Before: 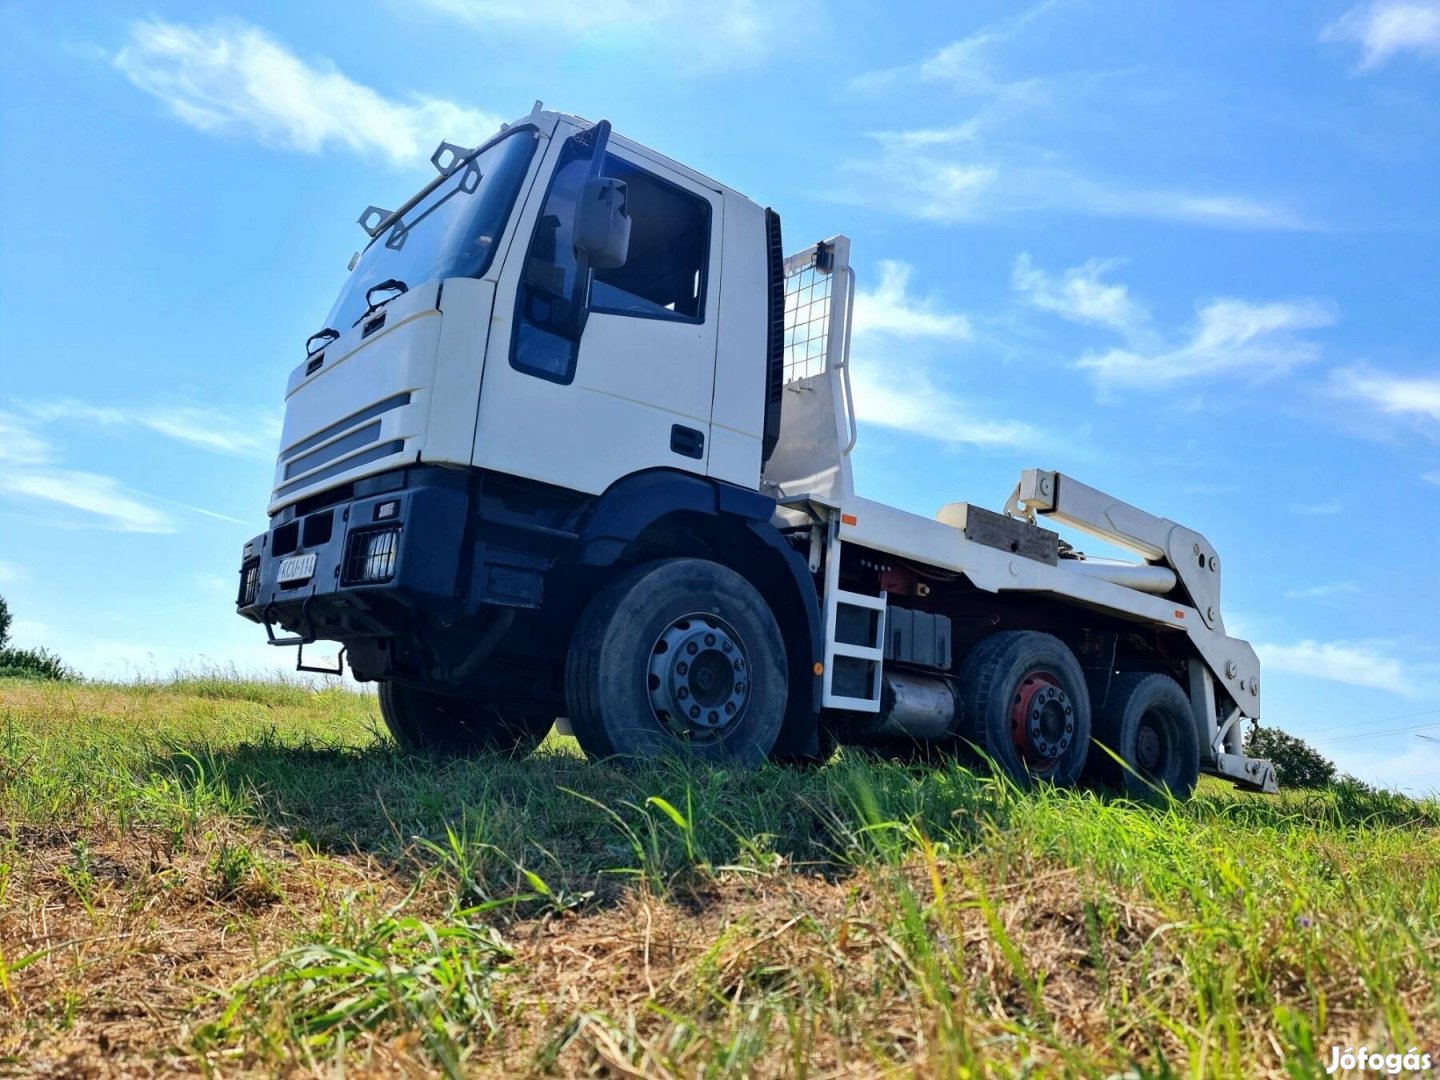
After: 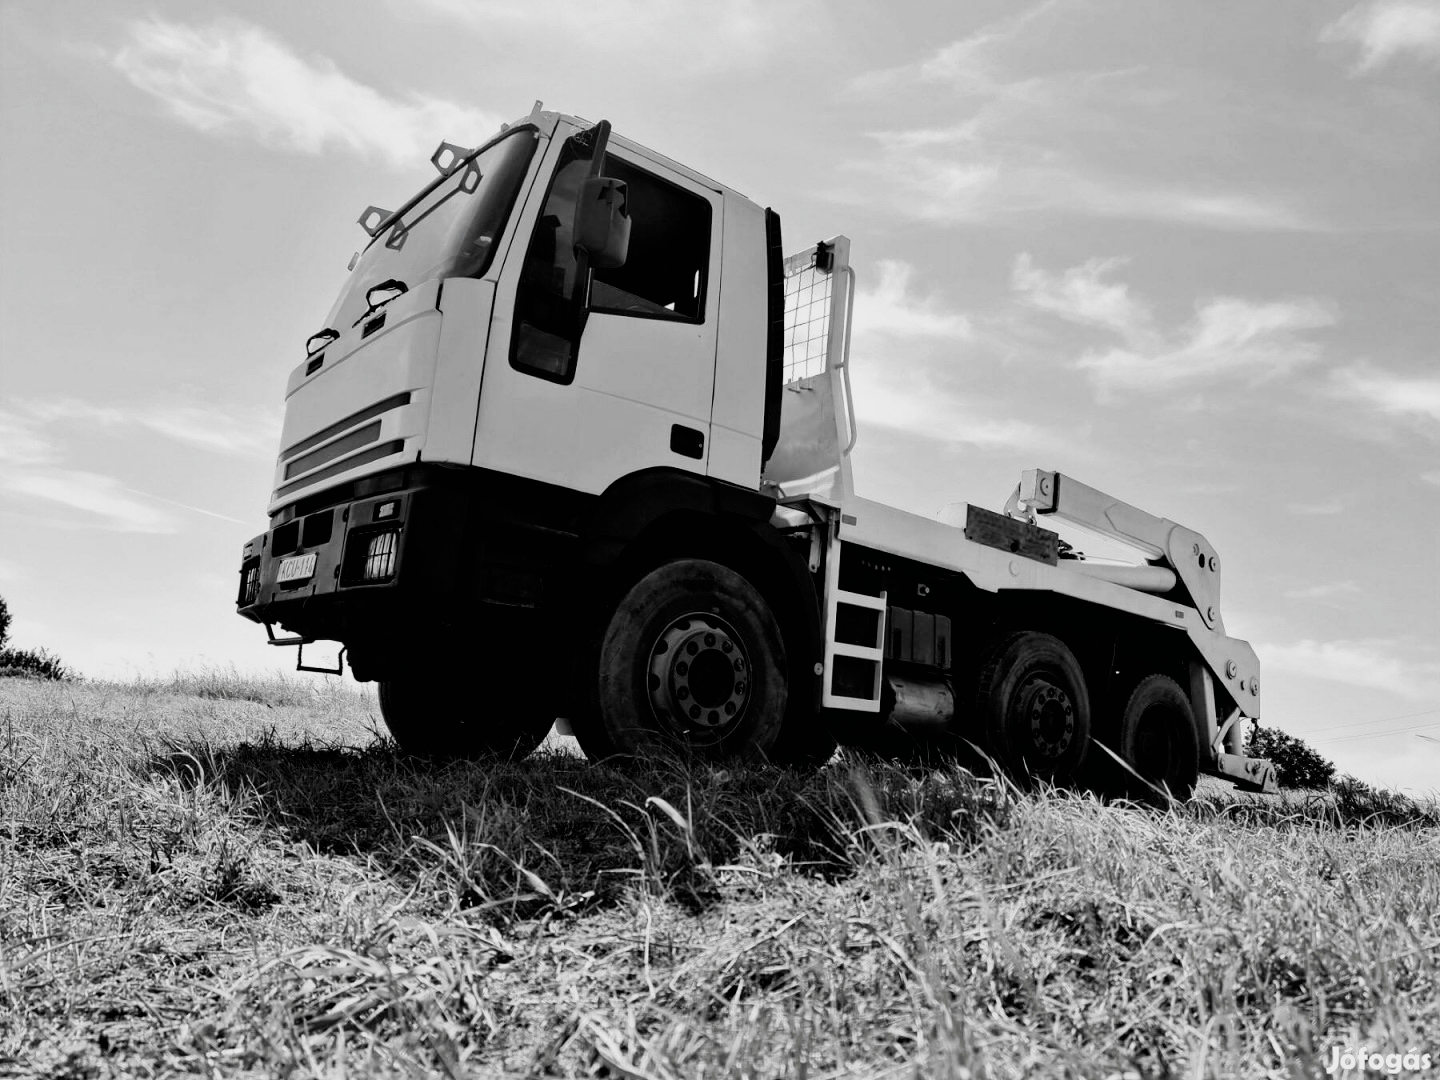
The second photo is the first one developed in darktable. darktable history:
color correction: highlights b* -0.026
filmic rgb: black relative exposure -5.06 EV, white relative exposure 3.54 EV, hardness 3.16, contrast 1.399, highlights saturation mix -48.87%, add noise in highlights 0, preserve chrominance no, color science v3 (2019), use custom middle-gray values true, contrast in highlights soft
